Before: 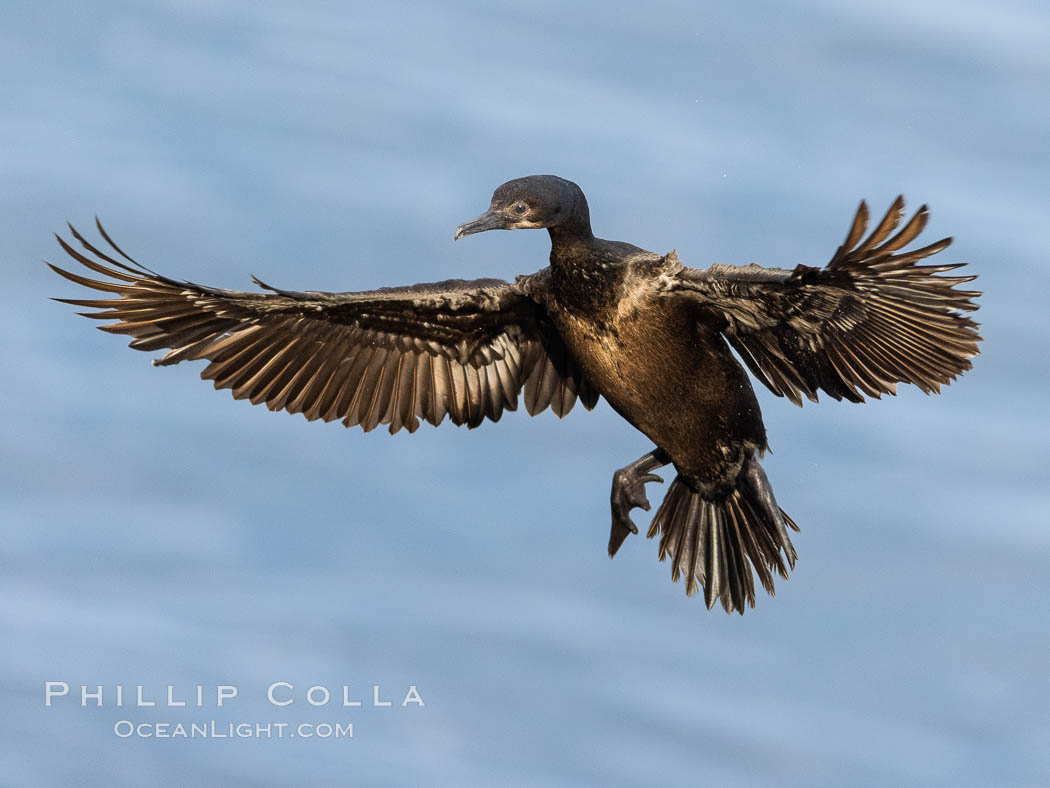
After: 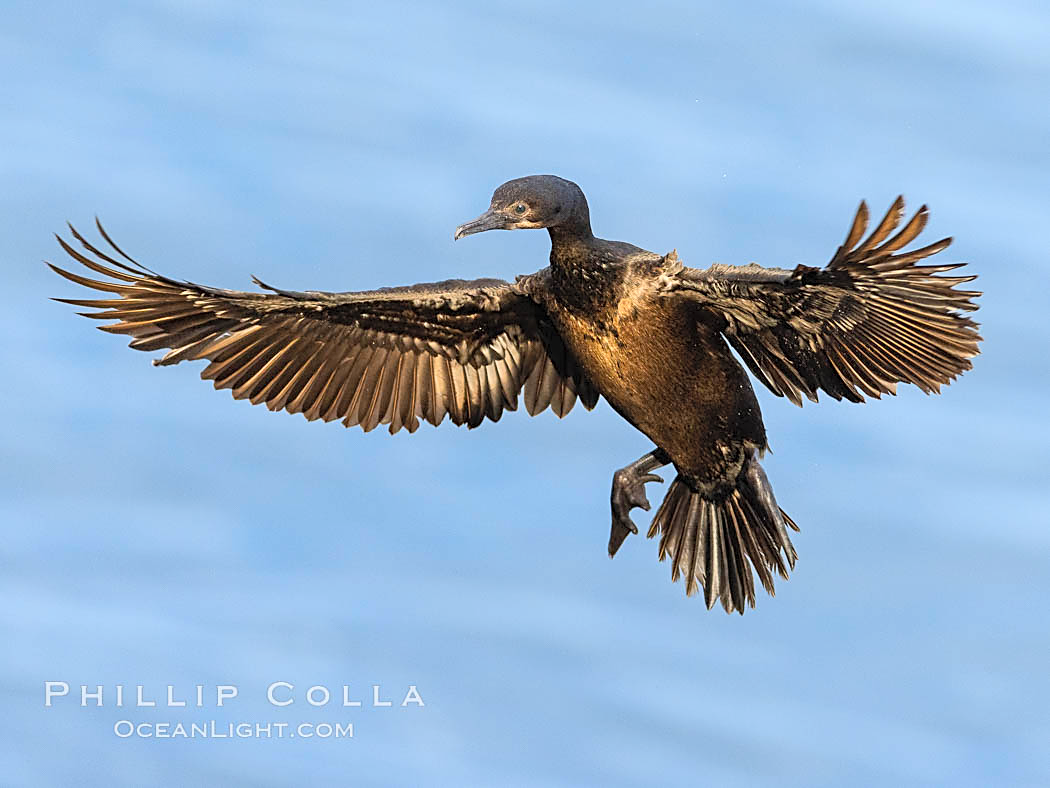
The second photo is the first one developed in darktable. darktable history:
contrast brightness saturation: contrast 0.07, brightness 0.18, saturation 0.4
sharpen: on, module defaults
